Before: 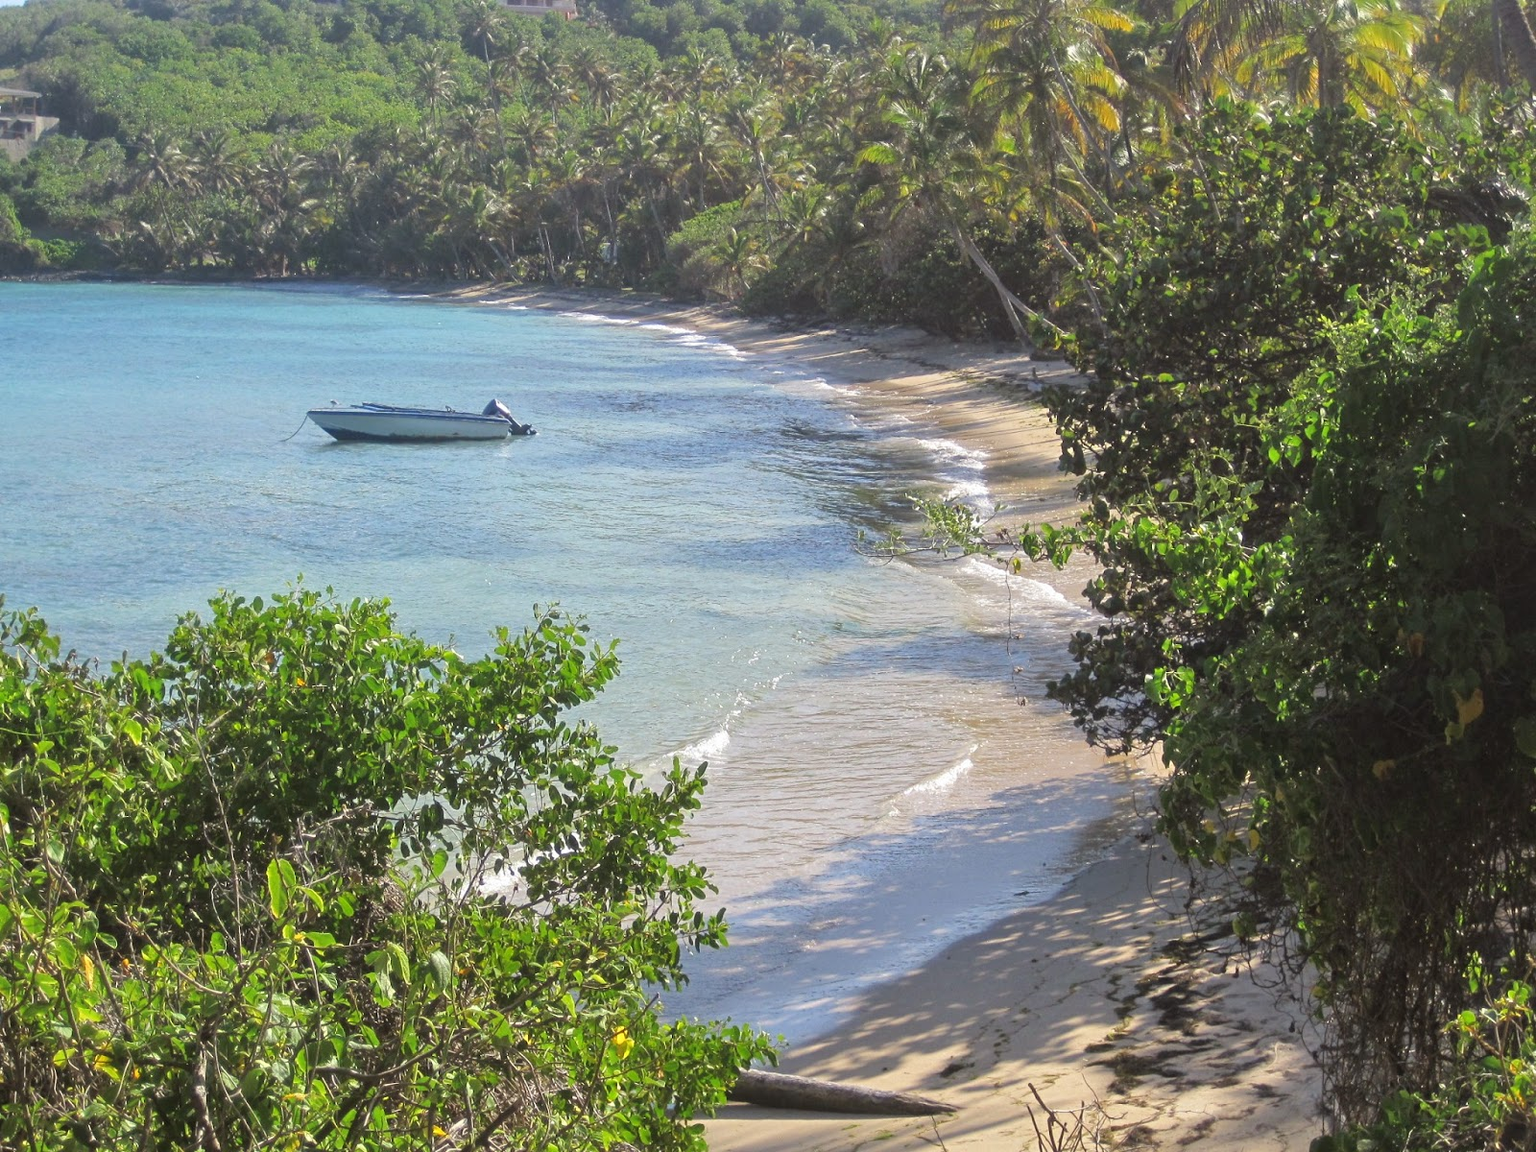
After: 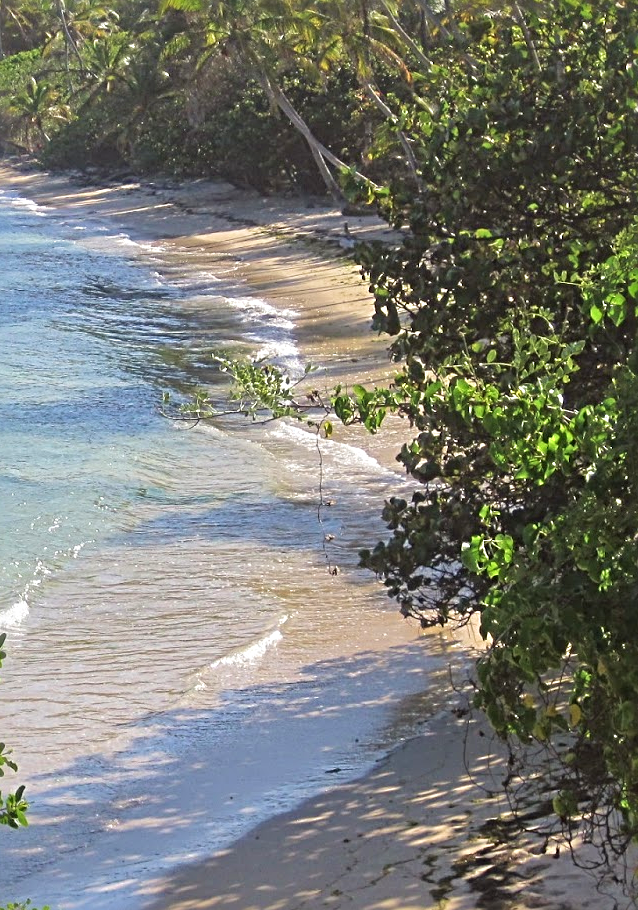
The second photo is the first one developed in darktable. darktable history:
velvia: on, module defaults
sharpen: radius 4
exposure: compensate highlight preservation false
crop: left 45.721%, top 13.393%, right 14.118%, bottom 10.01%
